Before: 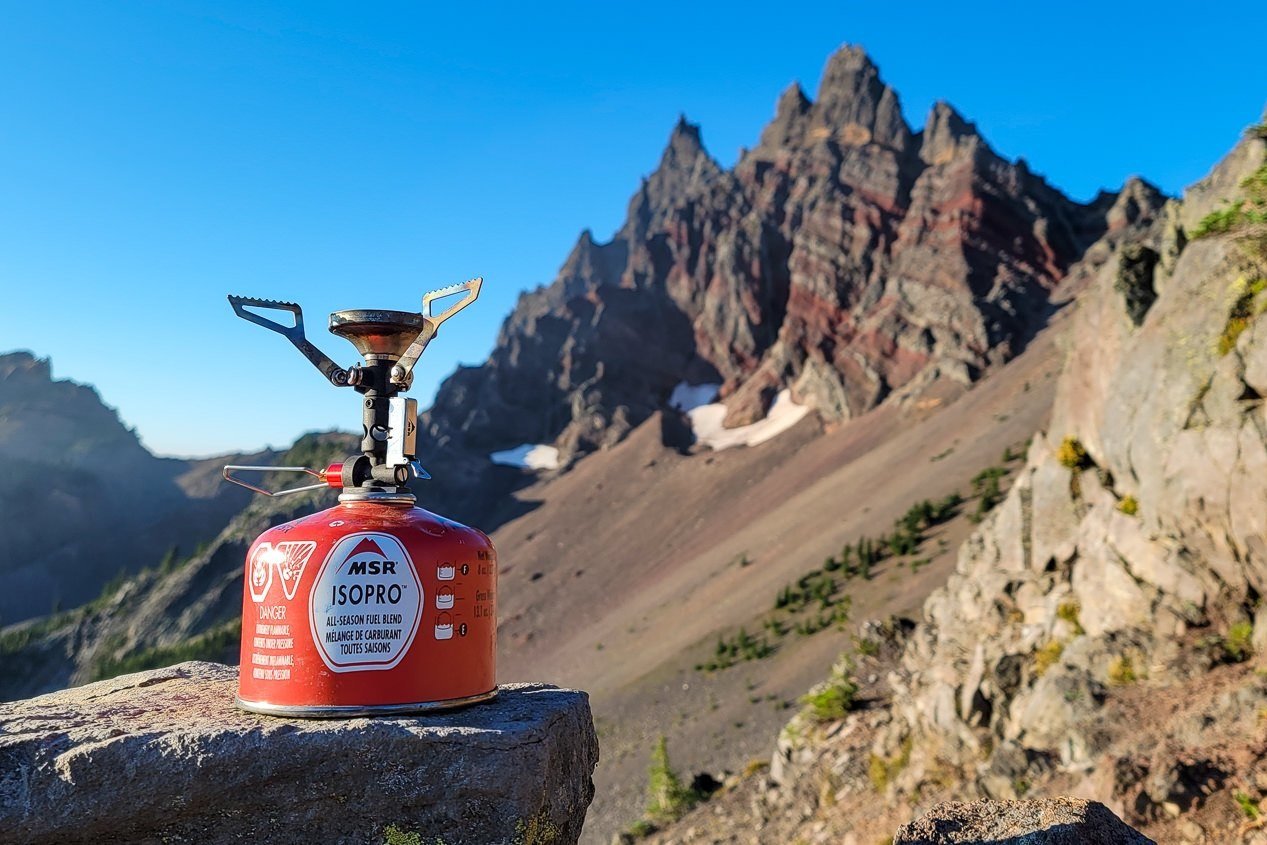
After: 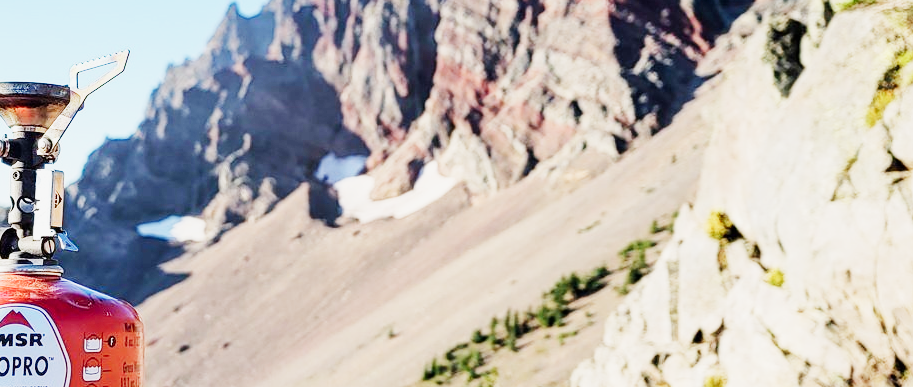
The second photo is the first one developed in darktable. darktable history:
crop and rotate: left 27.938%, top 27.046%, bottom 27.046%
sigmoid: skew -0.2, preserve hue 0%, red attenuation 0.1, red rotation 0.035, green attenuation 0.1, green rotation -0.017, blue attenuation 0.15, blue rotation -0.052, base primaries Rec2020
exposure: black level correction 0, exposure 1.975 EV, compensate exposure bias true, compensate highlight preservation false
